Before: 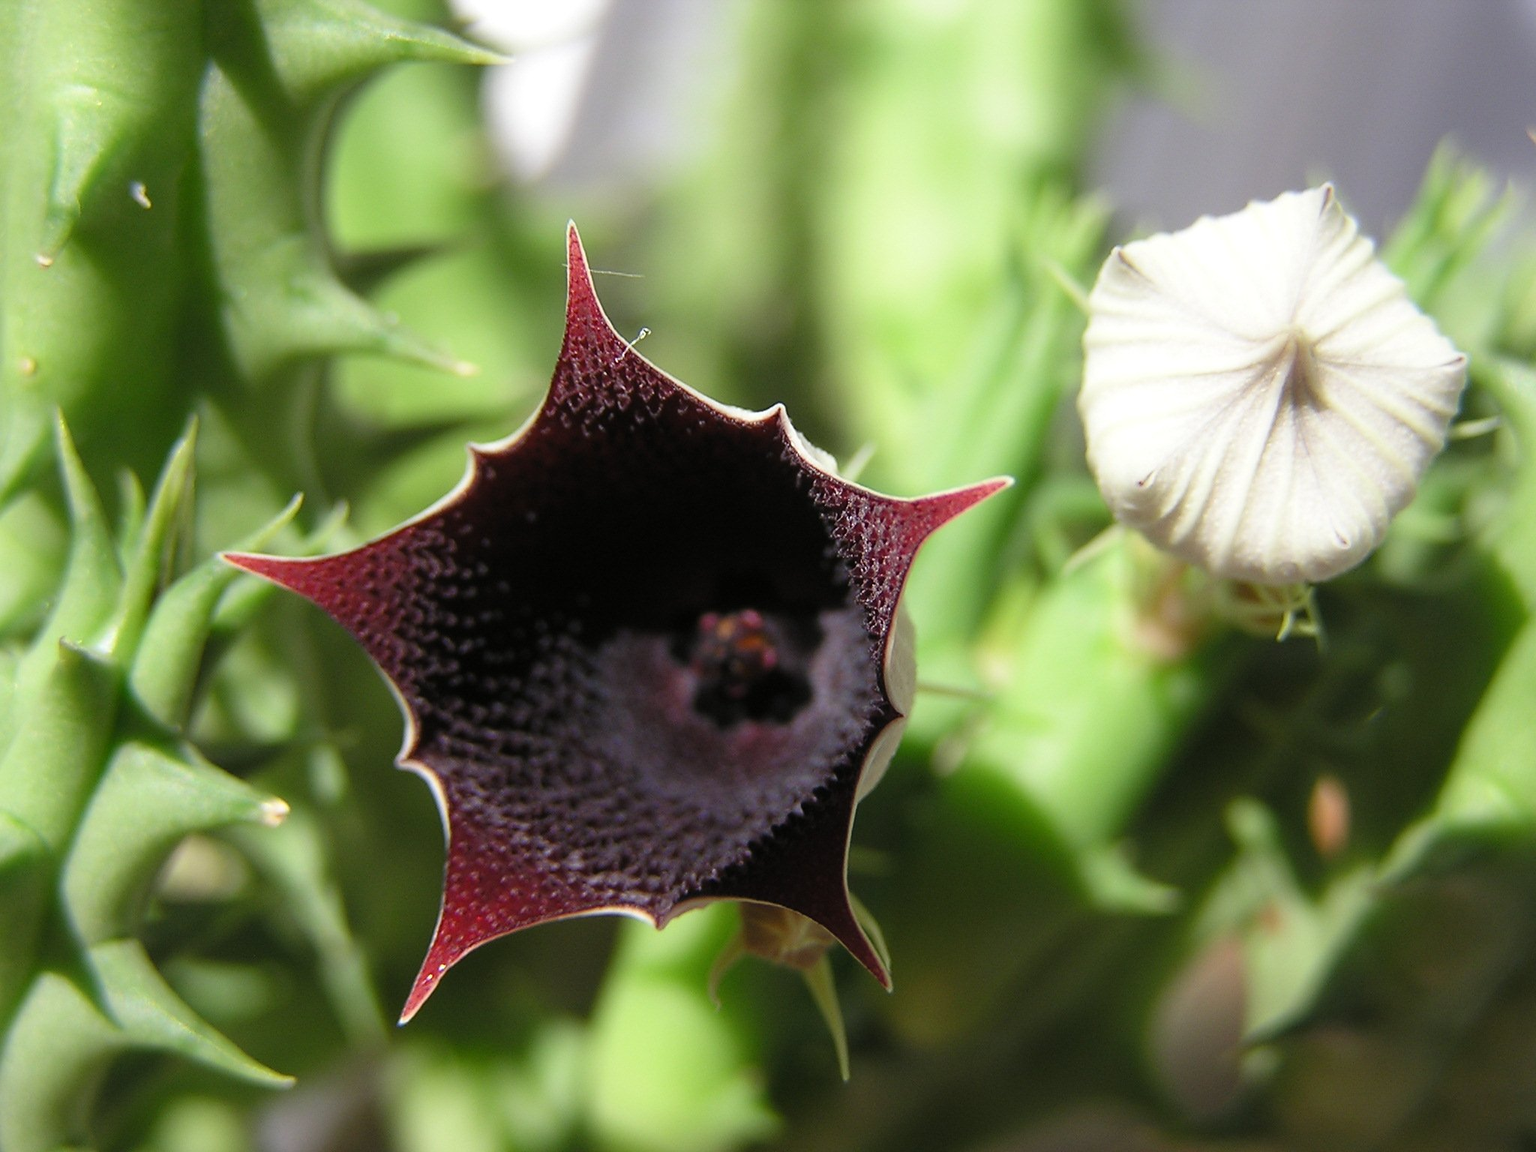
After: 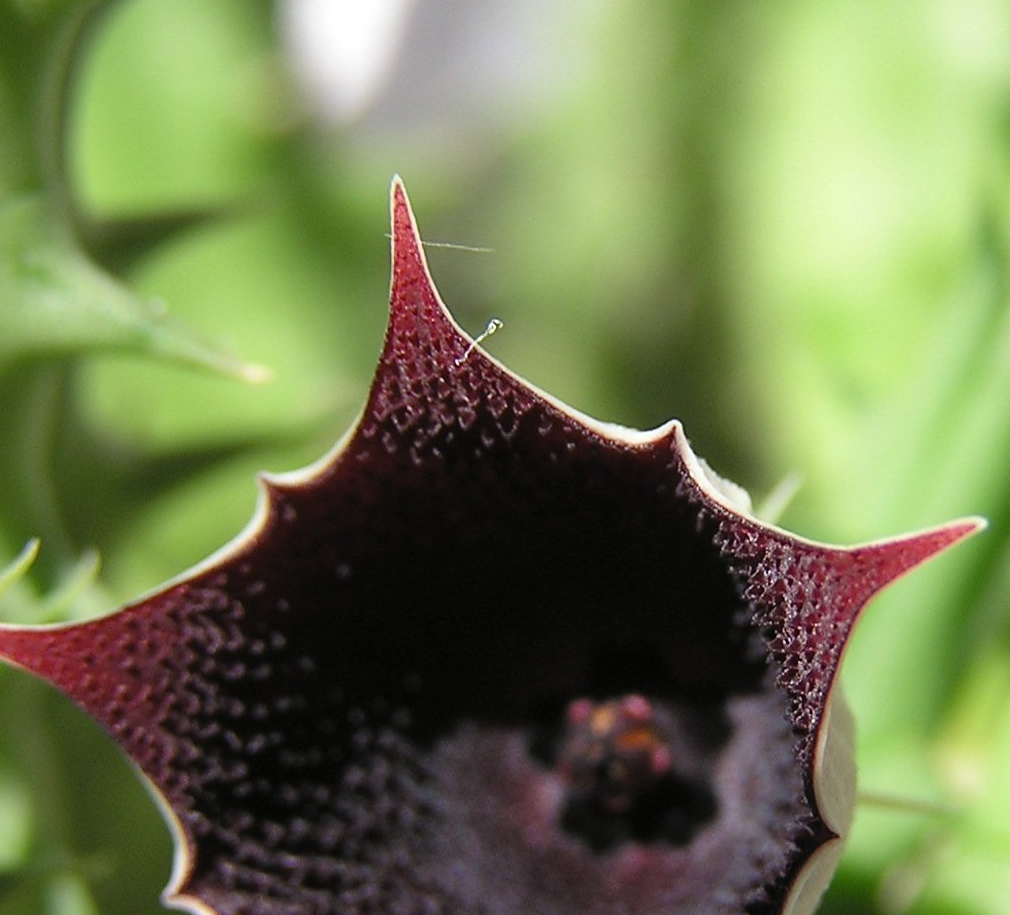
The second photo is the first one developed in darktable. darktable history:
crop: left 17.865%, top 7.692%, right 32.818%, bottom 32.69%
shadows and highlights: shadows 36.67, highlights -28.03, soften with gaussian
